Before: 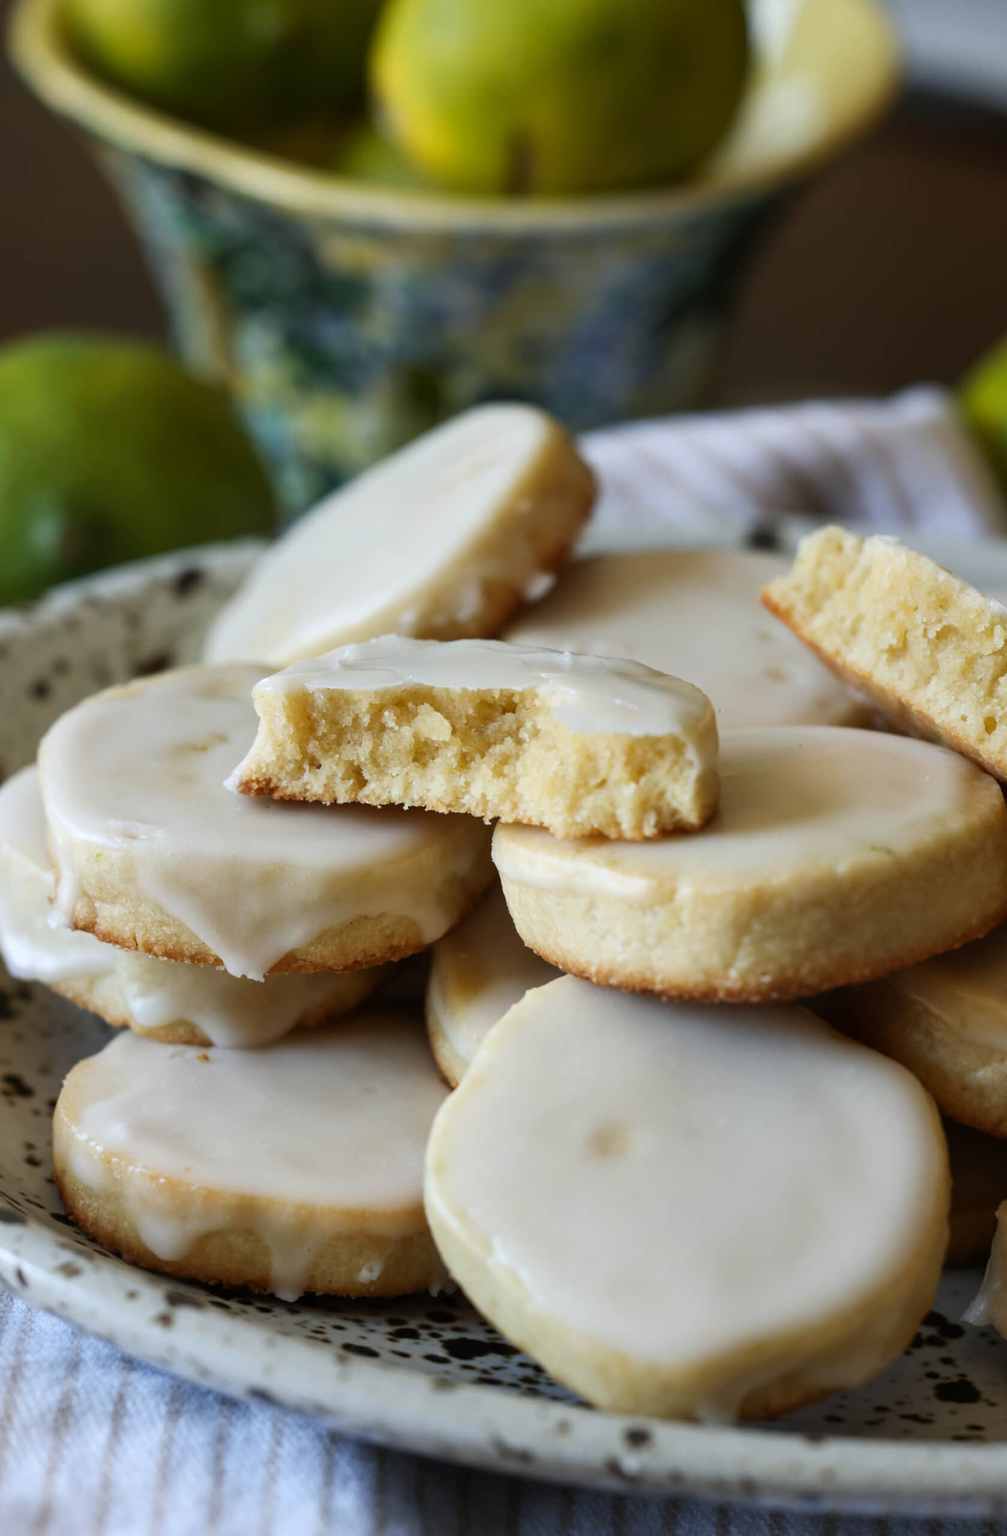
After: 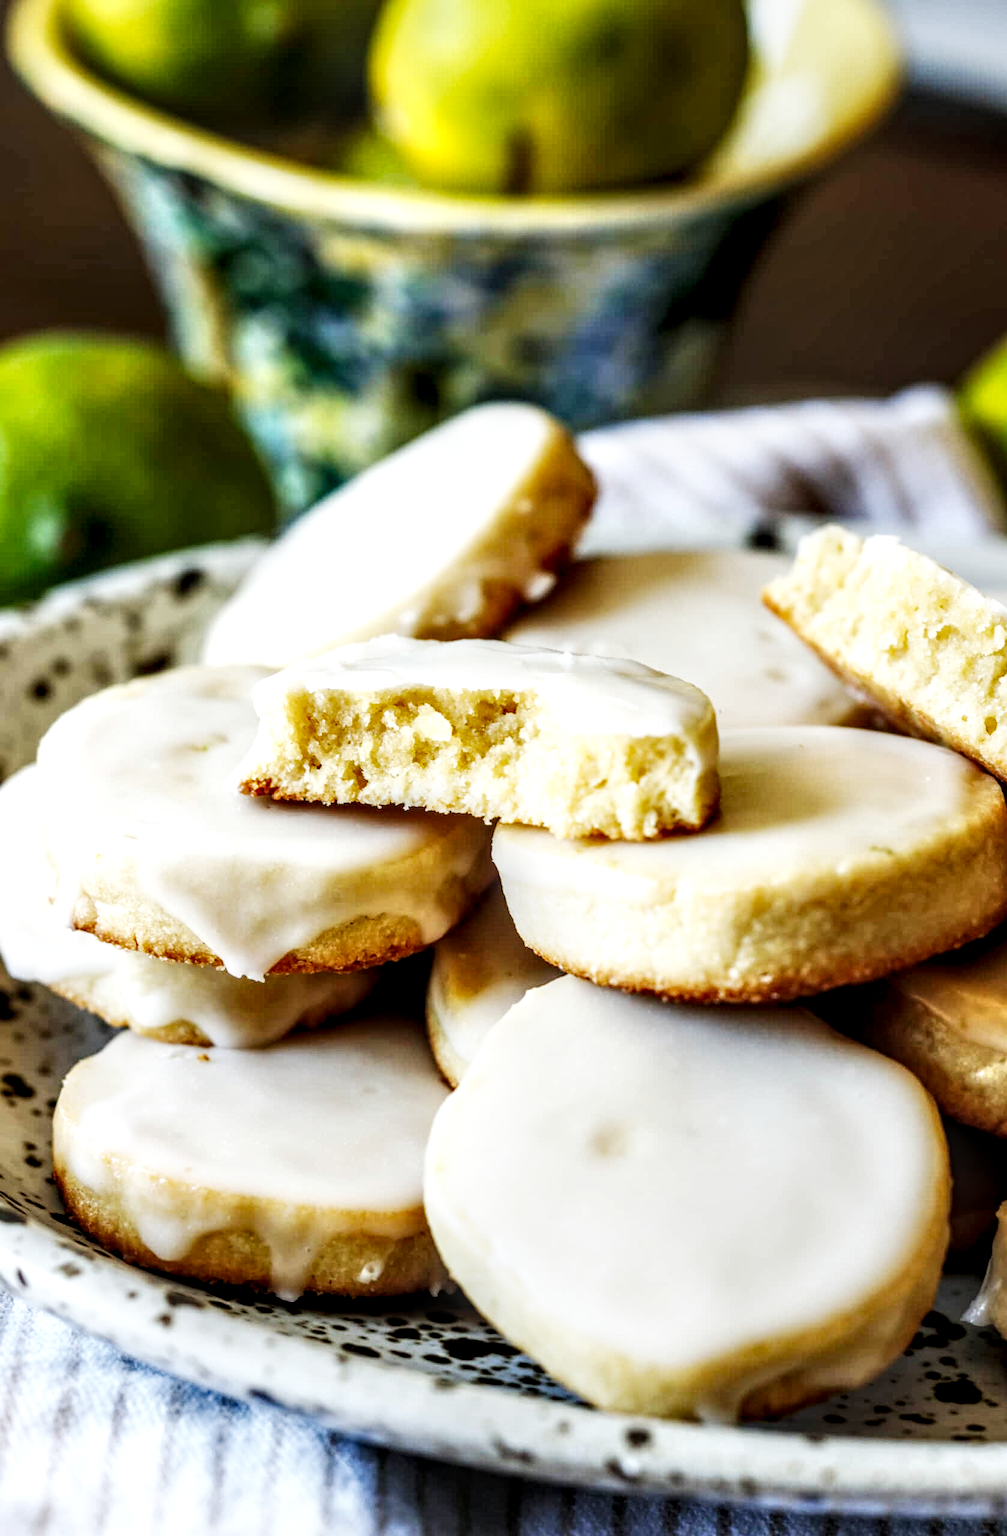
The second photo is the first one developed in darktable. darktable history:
base curve: curves: ch0 [(0, 0) (0.007, 0.004) (0.027, 0.03) (0.046, 0.07) (0.207, 0.54) (0.442, 0.872) (0.673, 0.972) (1, 1)], preserve colors none
local contrast: highlights 2%, shadows 6%, detail 182%
exposure: exposure -0.158 EV, compensate highlight preservation false
